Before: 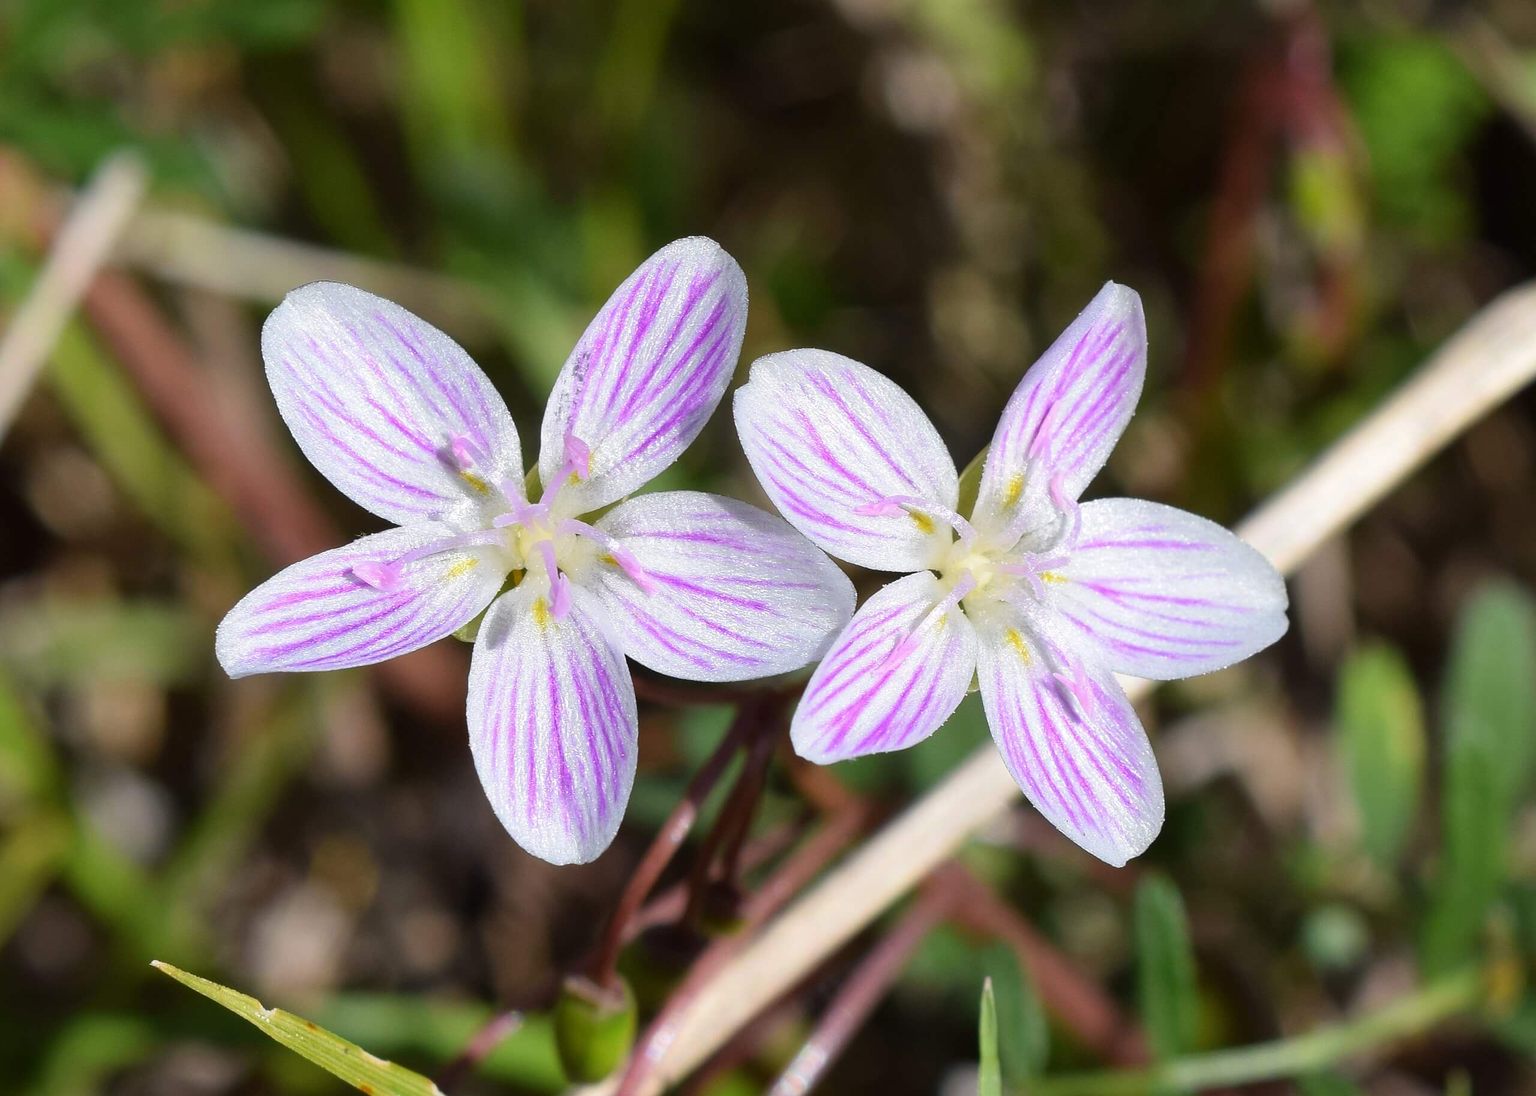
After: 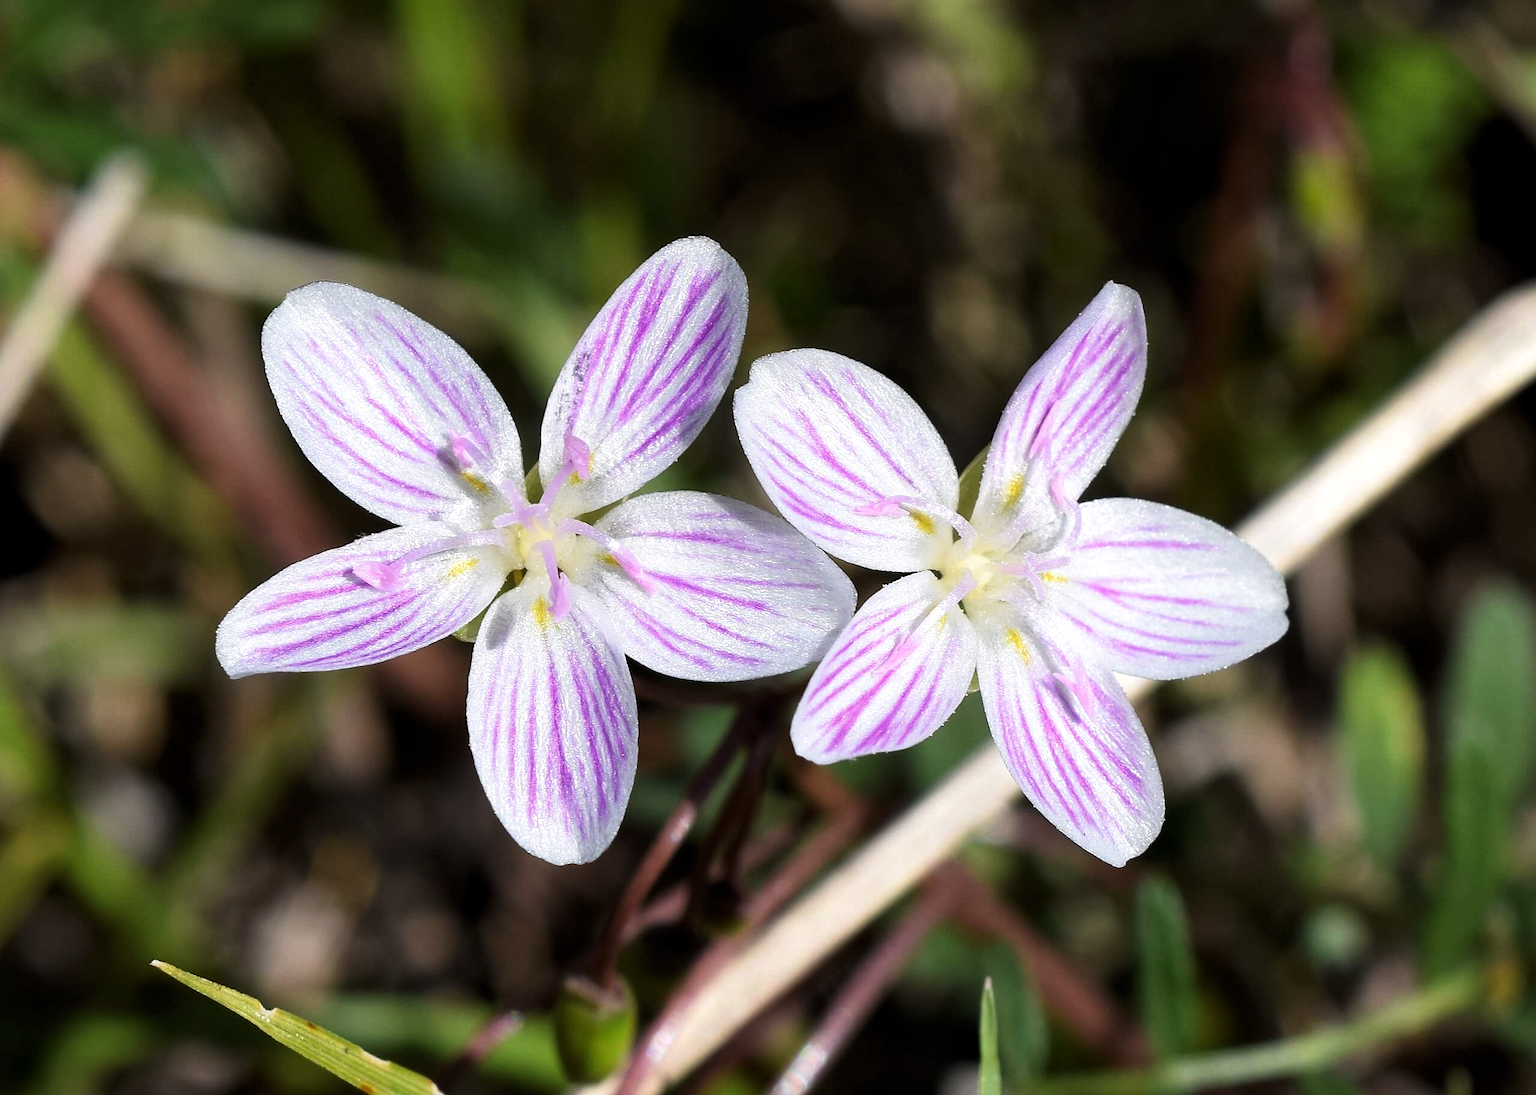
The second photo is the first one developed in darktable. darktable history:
tone curve: curves: ch0 [(0, 0.012) (0.056, 0.046) (0.218, 0.213) (0.606, 0.62) (0.82, 0.846) (1, 1)]; ch1 [(0, 0) (0.226, 0.261) (0.403, 0.437) (0.469, 0.472) (0.495, 0.499) (0.514, 0.504) (0.545, 0.555) (0.59, 0.598) (0.714, 0.733) (1, 1)]; ch2 [(0, 0) (0.269, 0.299) (0.459, 0.45) (0.498, 0.499) (0.523, 0.512) (0.568, 0.558) (0.634, 0.617) (0.702, 0.662) (0.781, 0.775) (1, 1)], preserve colors none
local contrast: mode bilateral grid, contrast 10, coarseness 25, detail 110%, midtone range 0.2
shadows and highlights: radius 91.69, shadows -14.23, white point adjustment 0.279, highlights 31.55, compress 48.3%, soften with gaussian
levels: levels [0.029, 0.545, 0.971]
